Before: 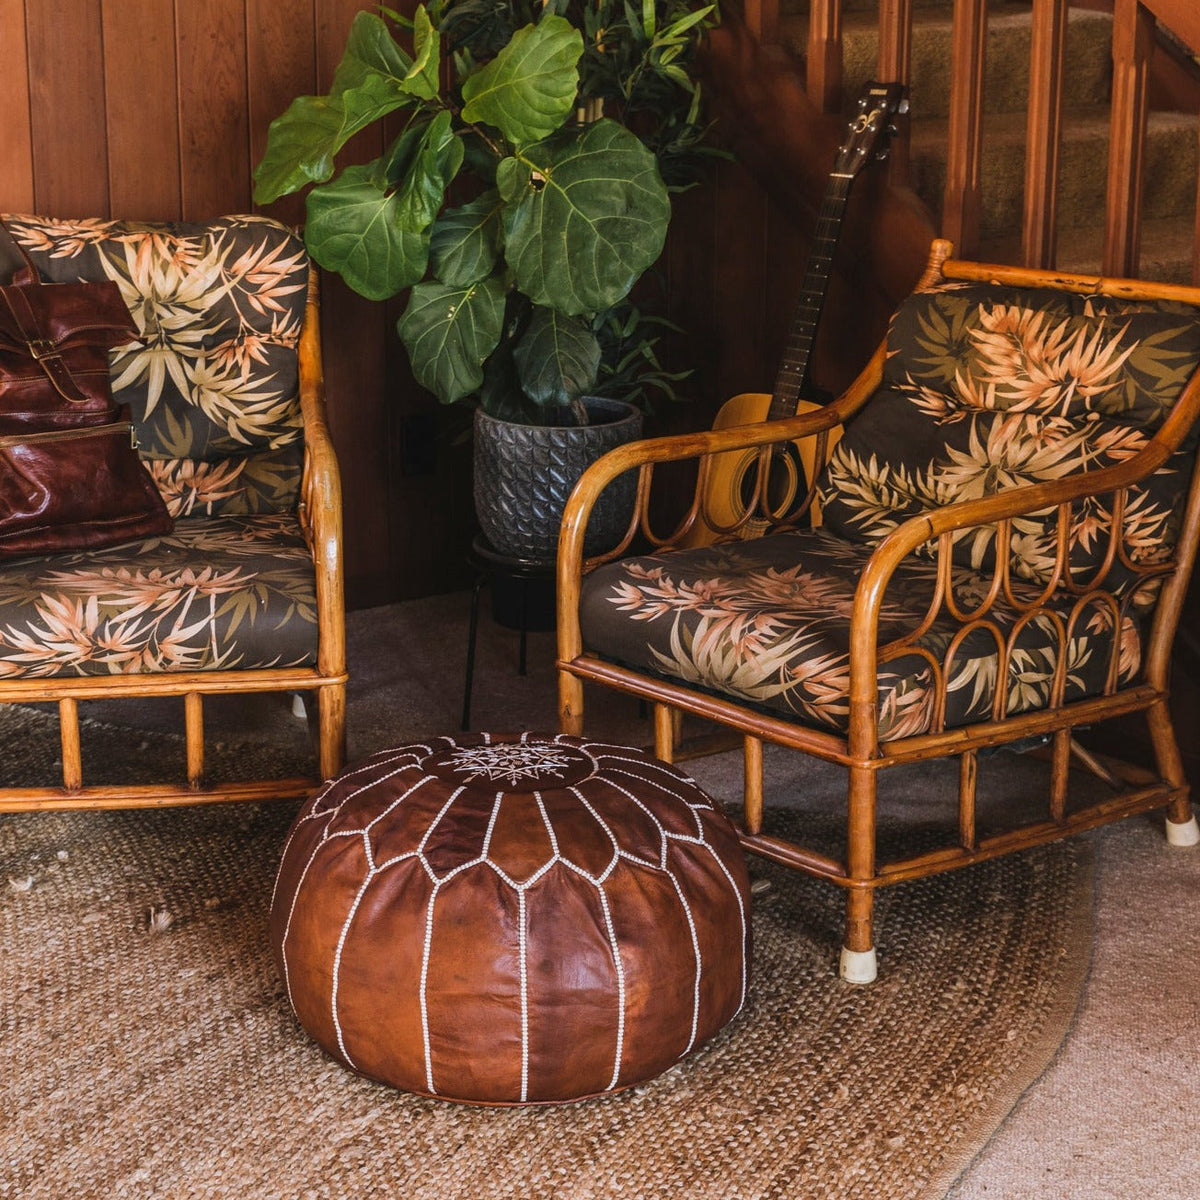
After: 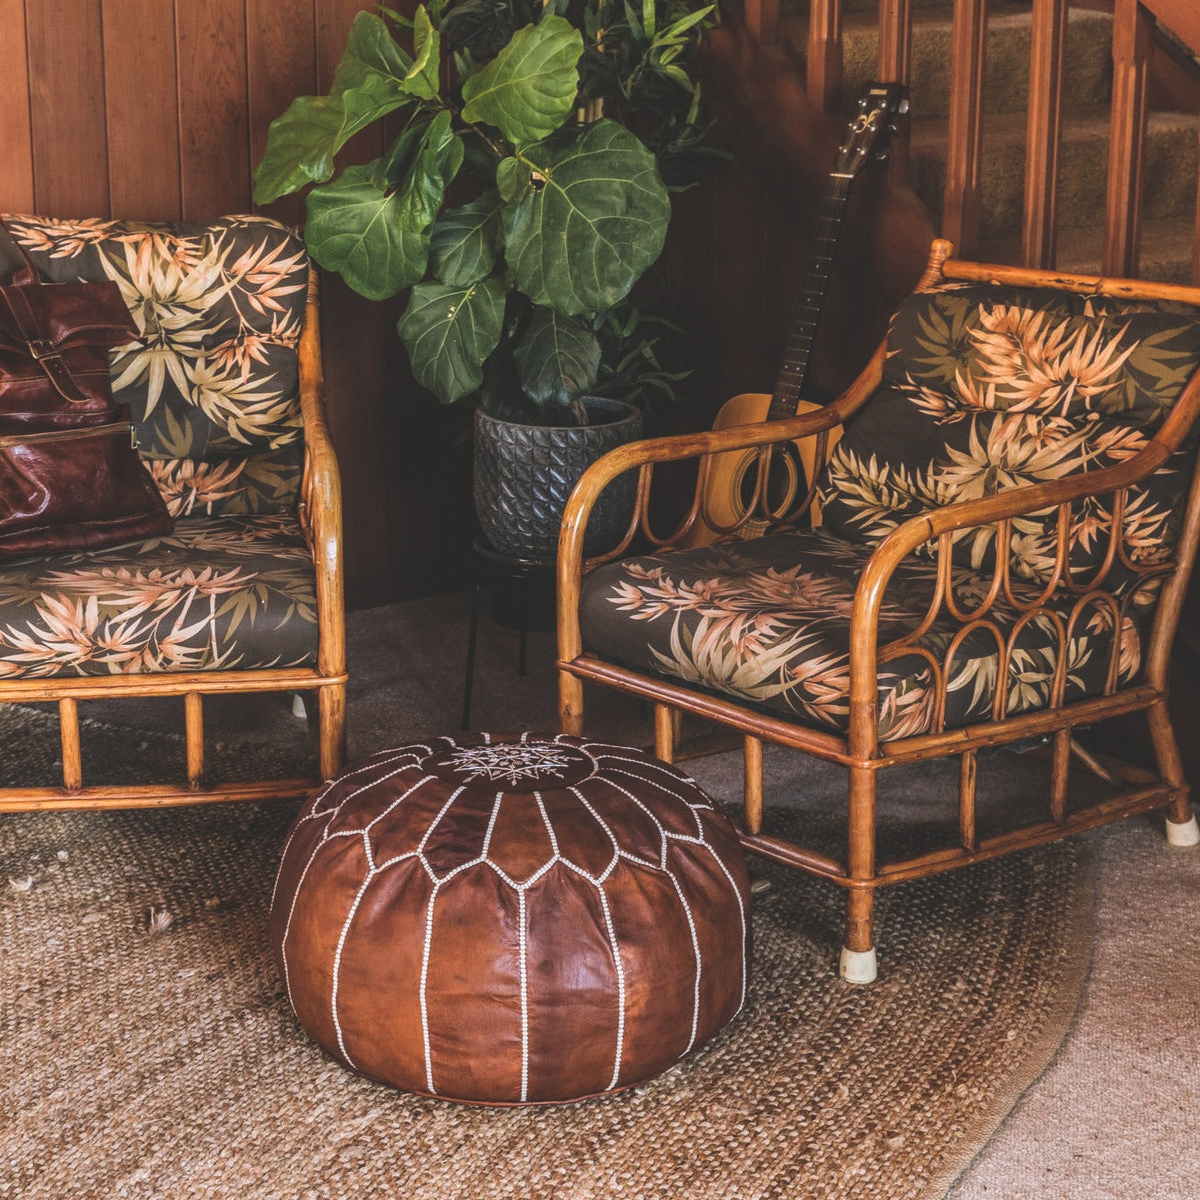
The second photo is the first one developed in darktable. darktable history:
local contrast: on, module defaults
exposure: black level correction -0.023, exposure -0.039 EV, compensate highlight preservation false
